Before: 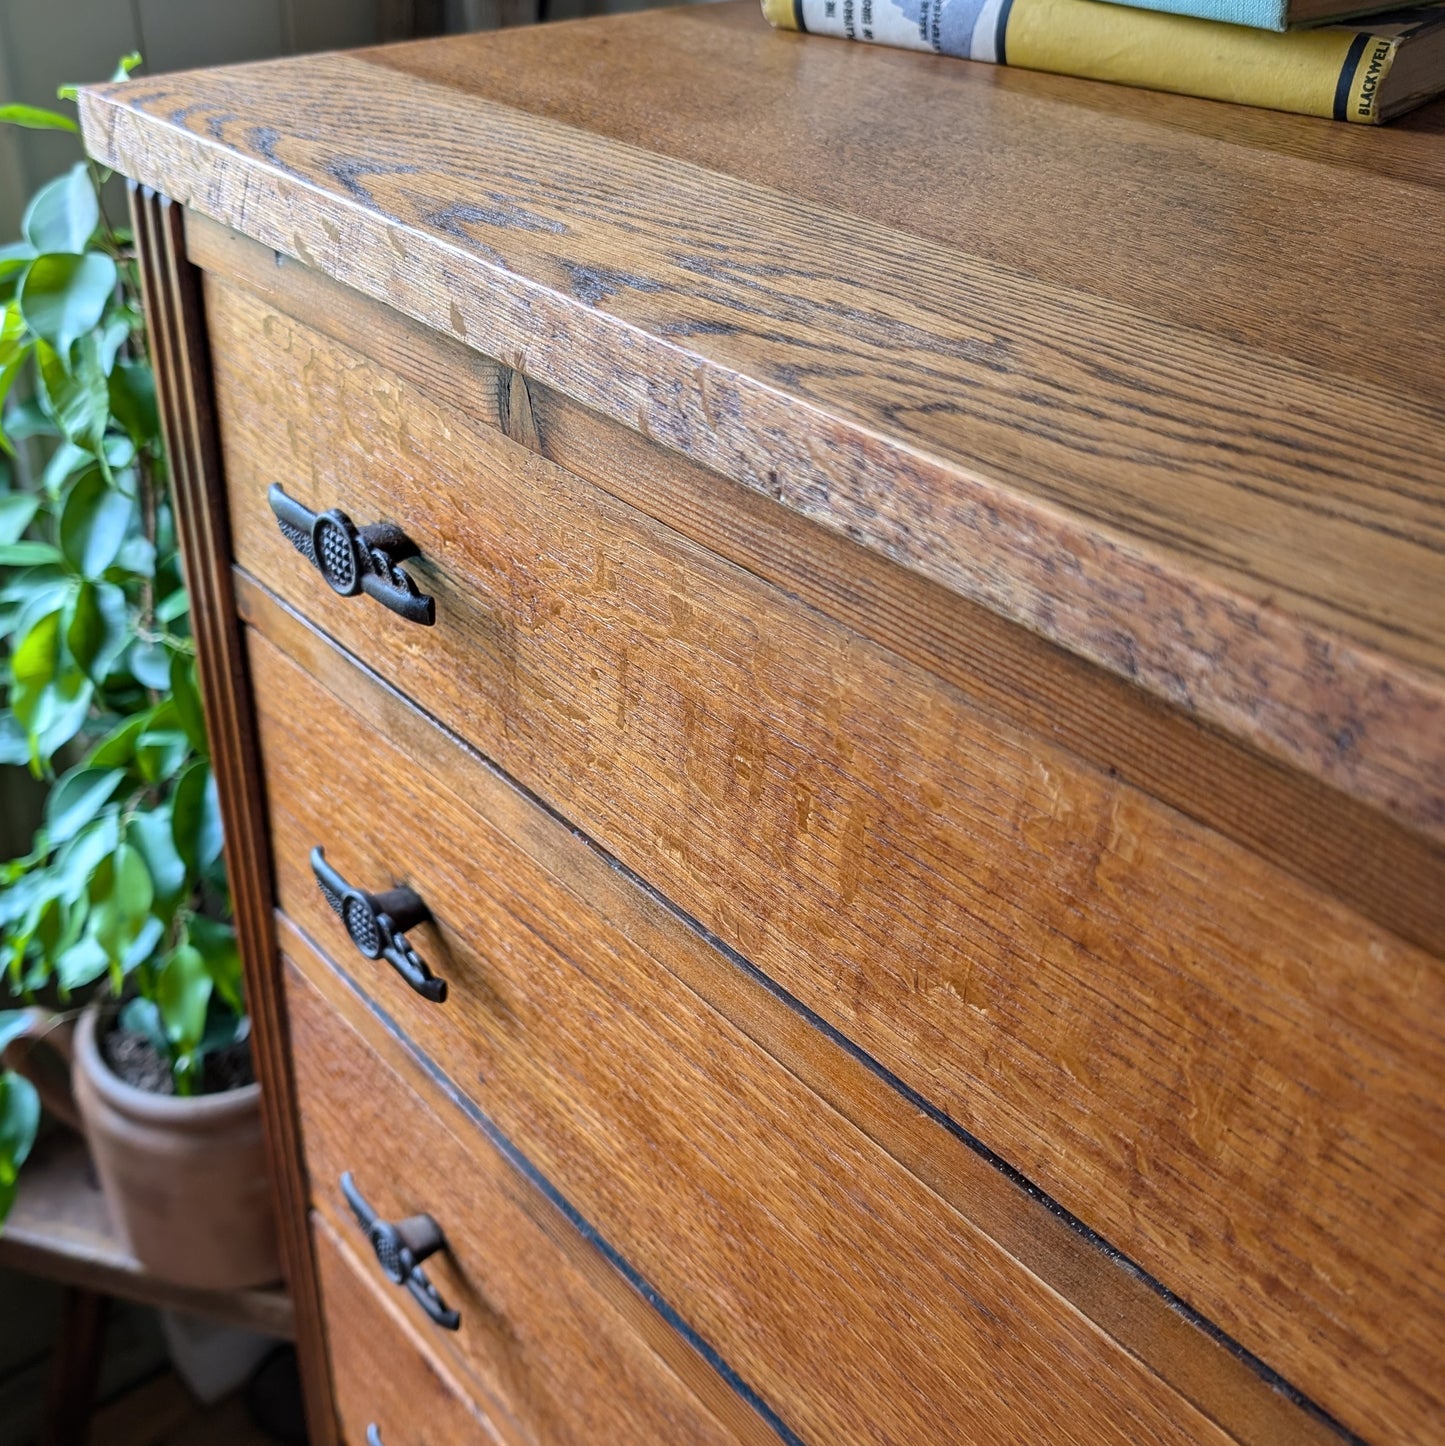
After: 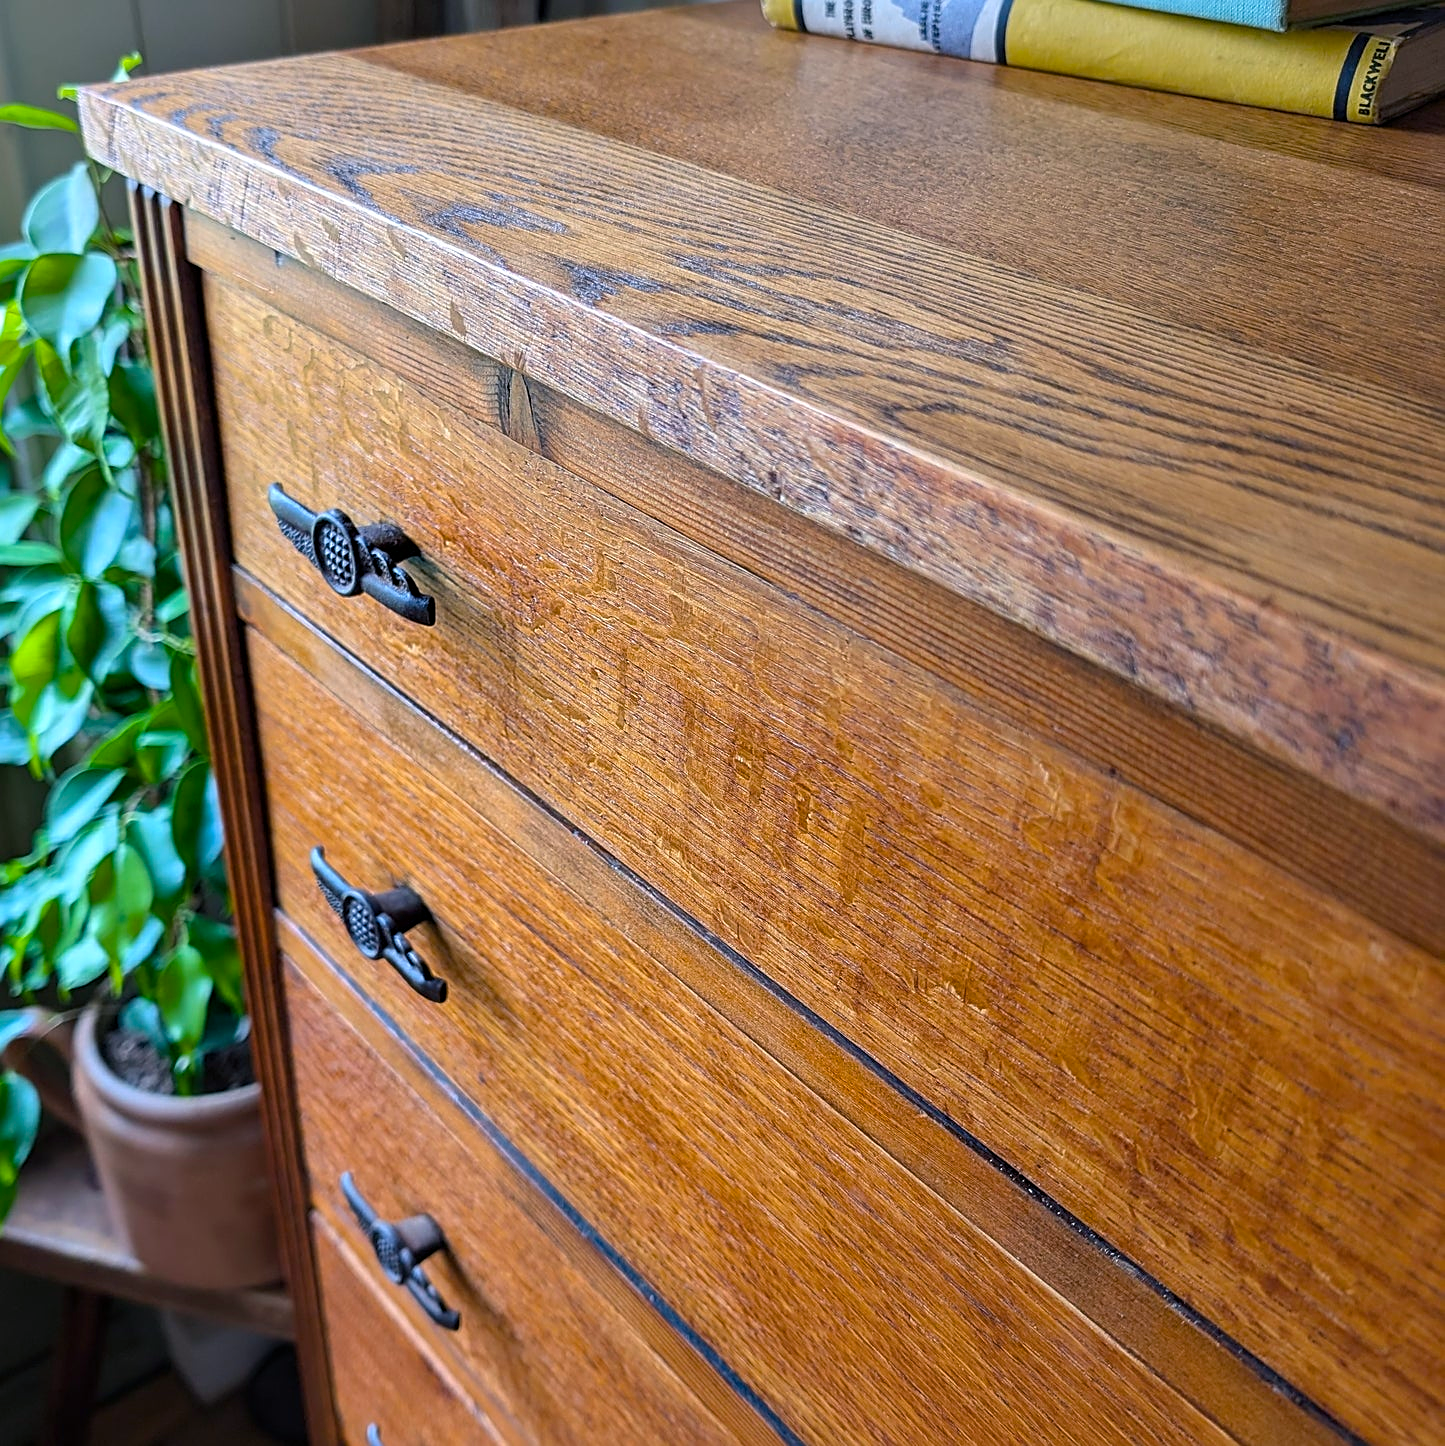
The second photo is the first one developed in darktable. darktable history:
sharpen: on, module defaults
color balance rgb: power › chroma 0.983%, power › hue 256.82°, perceptual saturation grading › global saturation 30.689%, global vibrance 11.782%
